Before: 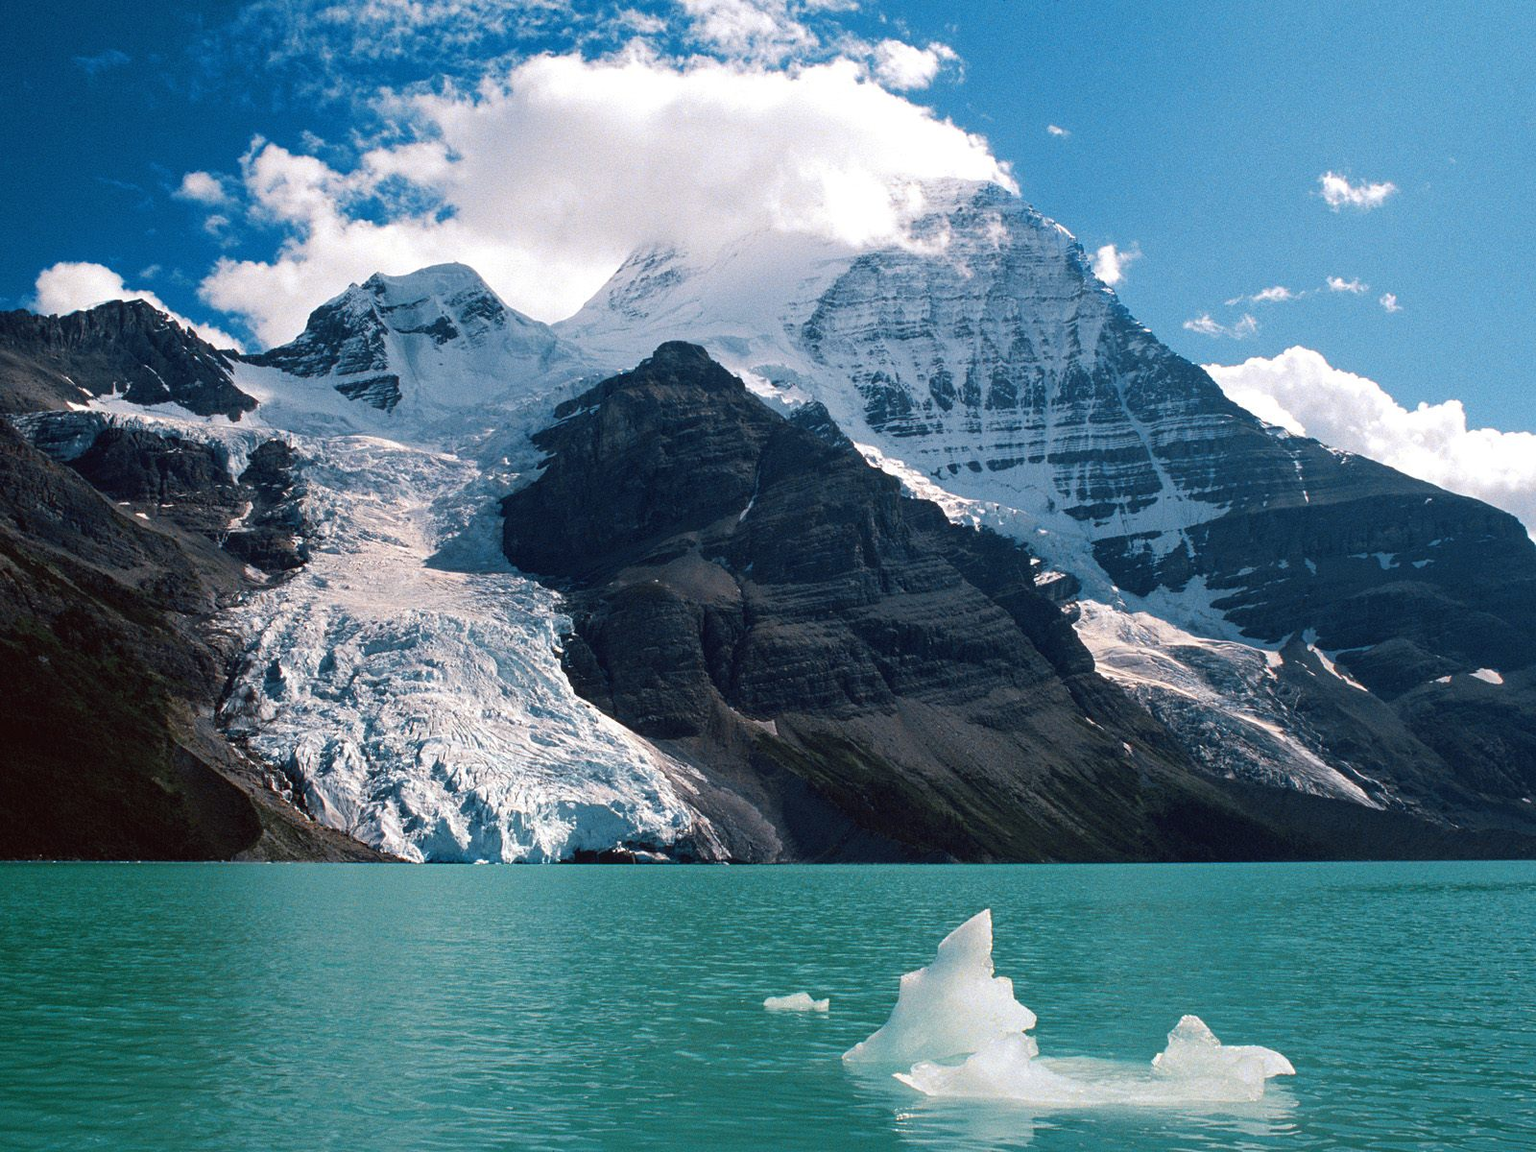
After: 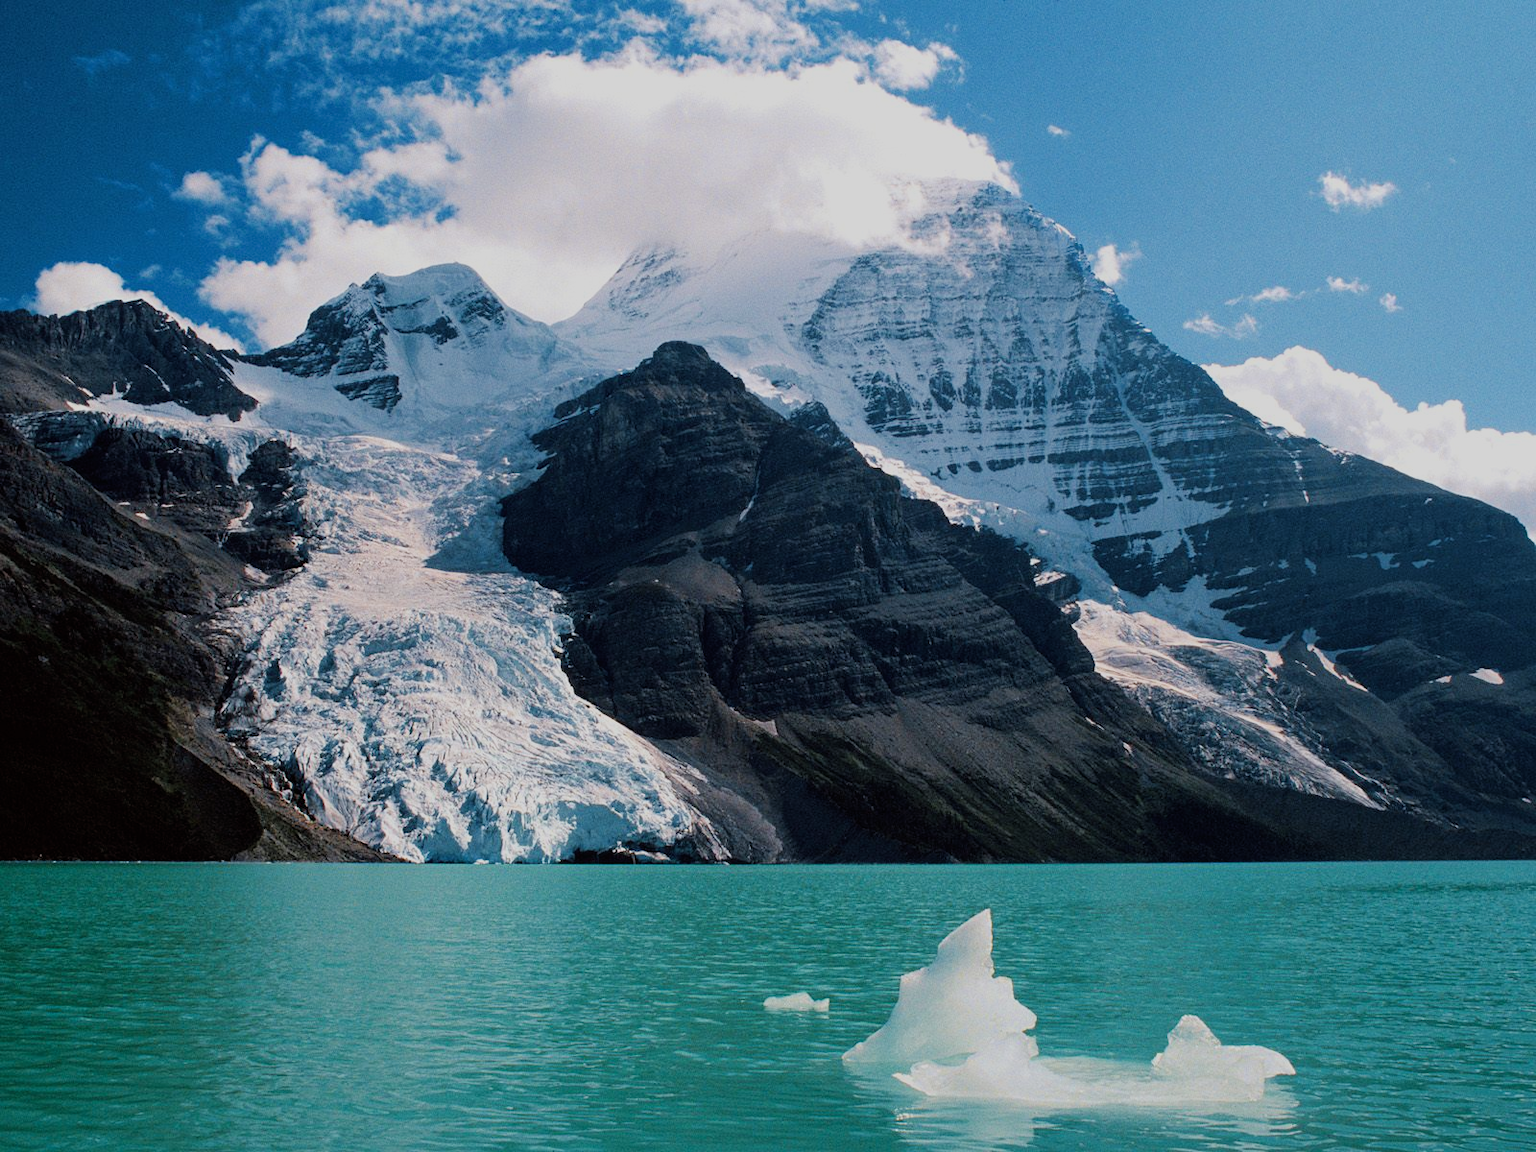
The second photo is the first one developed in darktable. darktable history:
velvia: strength 10%
filmic rgb: black relative exposure -7.65 EV, white relative exposure 4.56 EV, hardness 3.61
